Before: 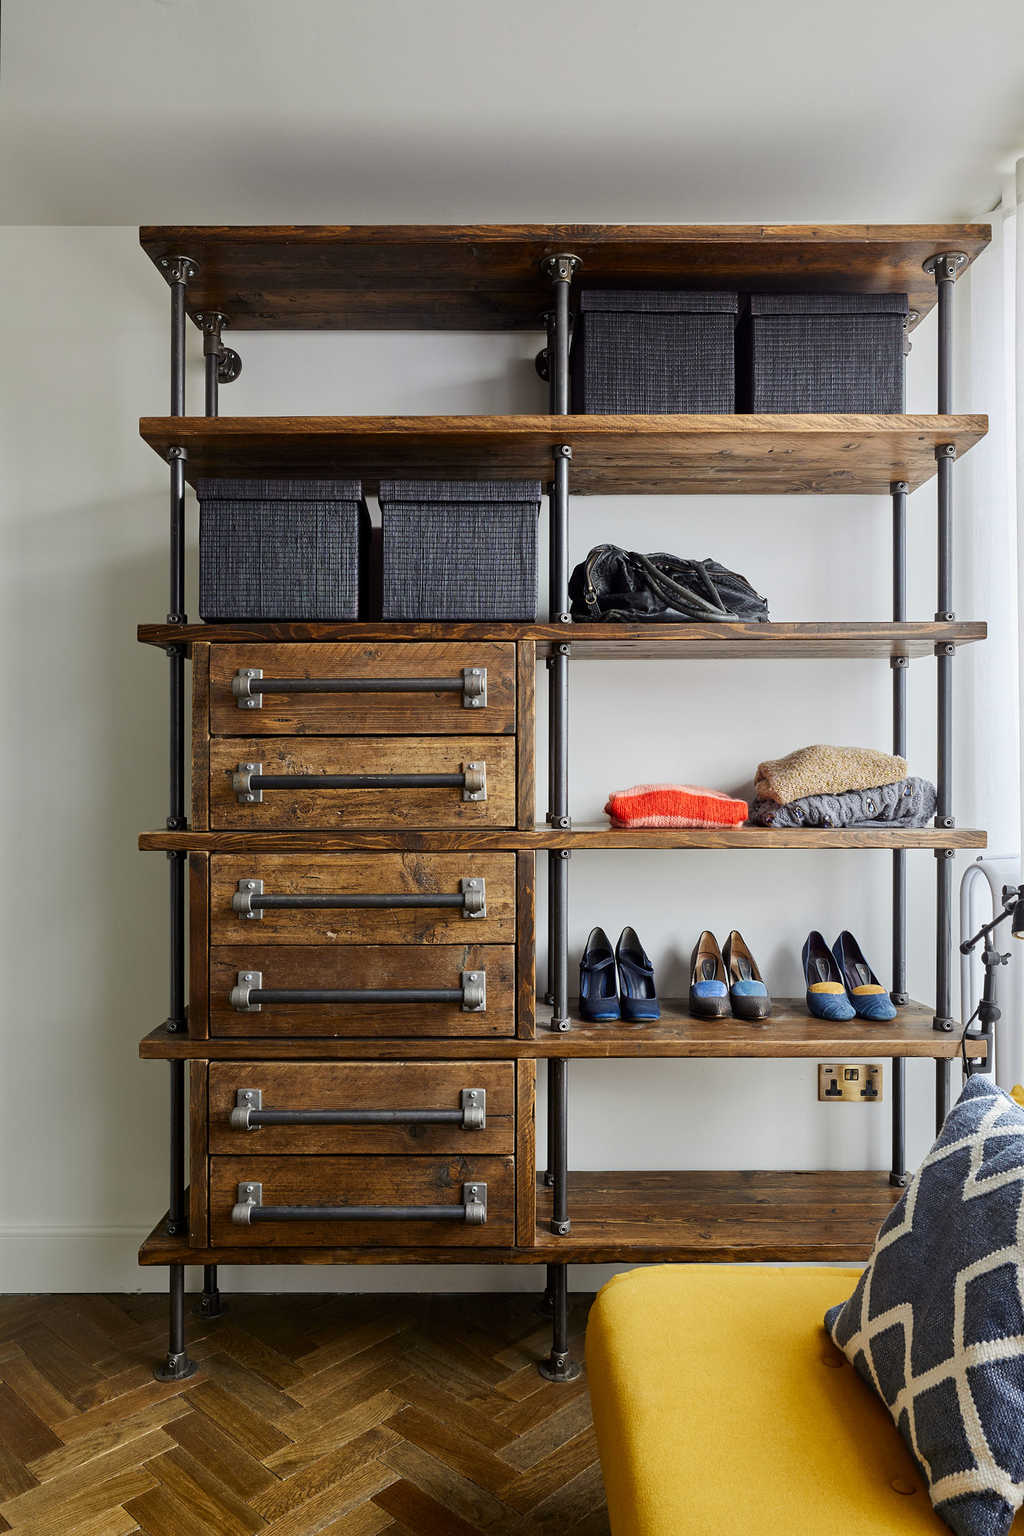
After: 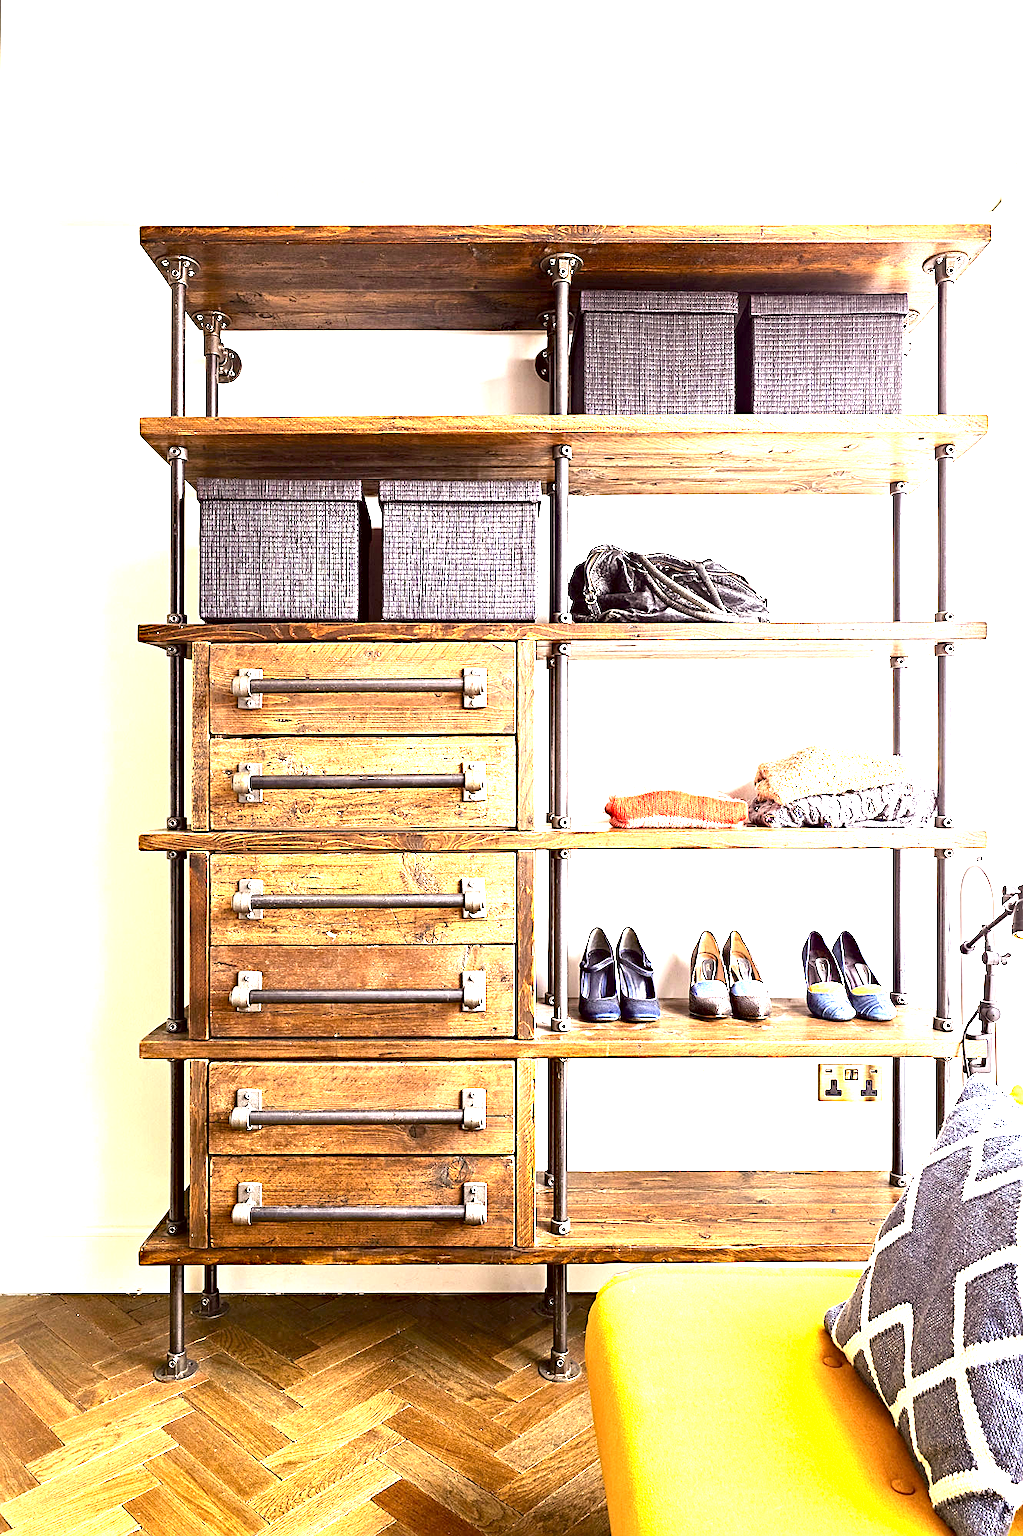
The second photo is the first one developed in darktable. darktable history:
contrast brightness saturation: contrast 0.147, brightness -0.01, saturation 0.102
sharpen: on, module defaults
color correction: highlights a* 10.25, highlights b* 9.72, shadows a* 8.58, shadows b* 7.65, saturation 0.789
exposure: exposure 2.979 EV, compensate highlight preservation false
haze removal: compatibility mode true, adaptive false
